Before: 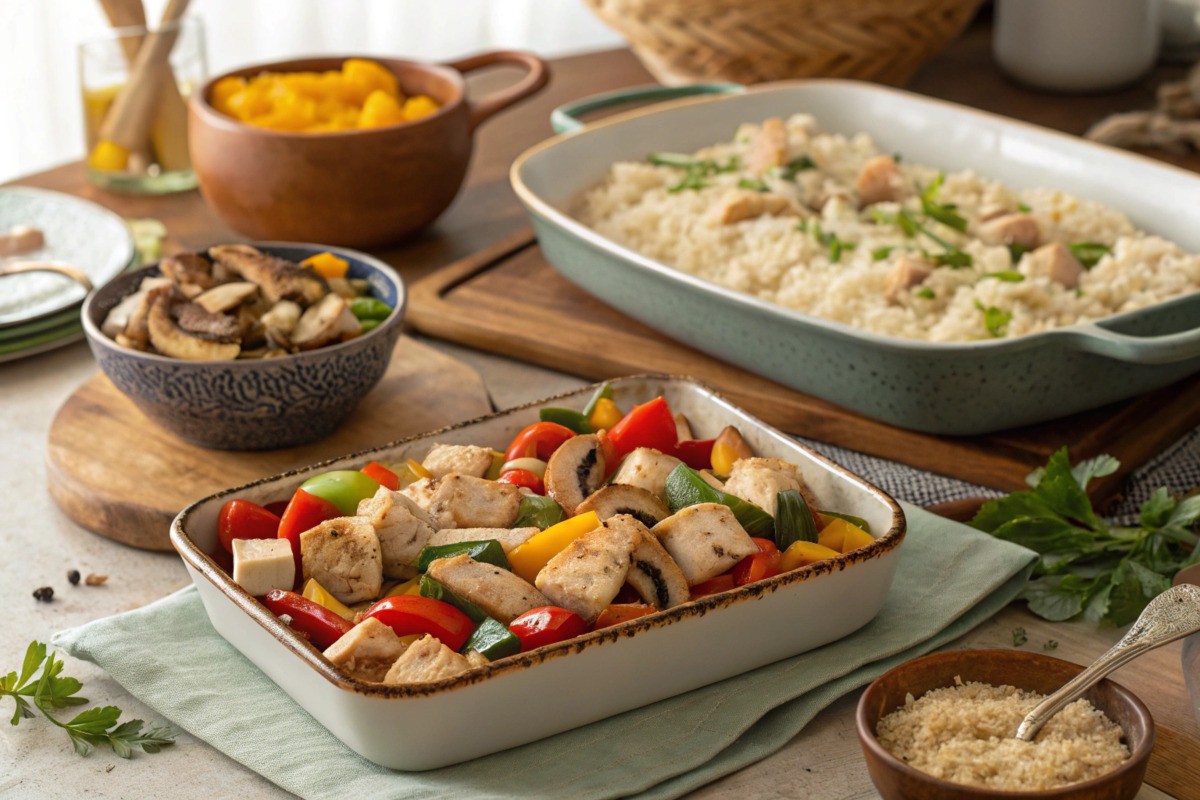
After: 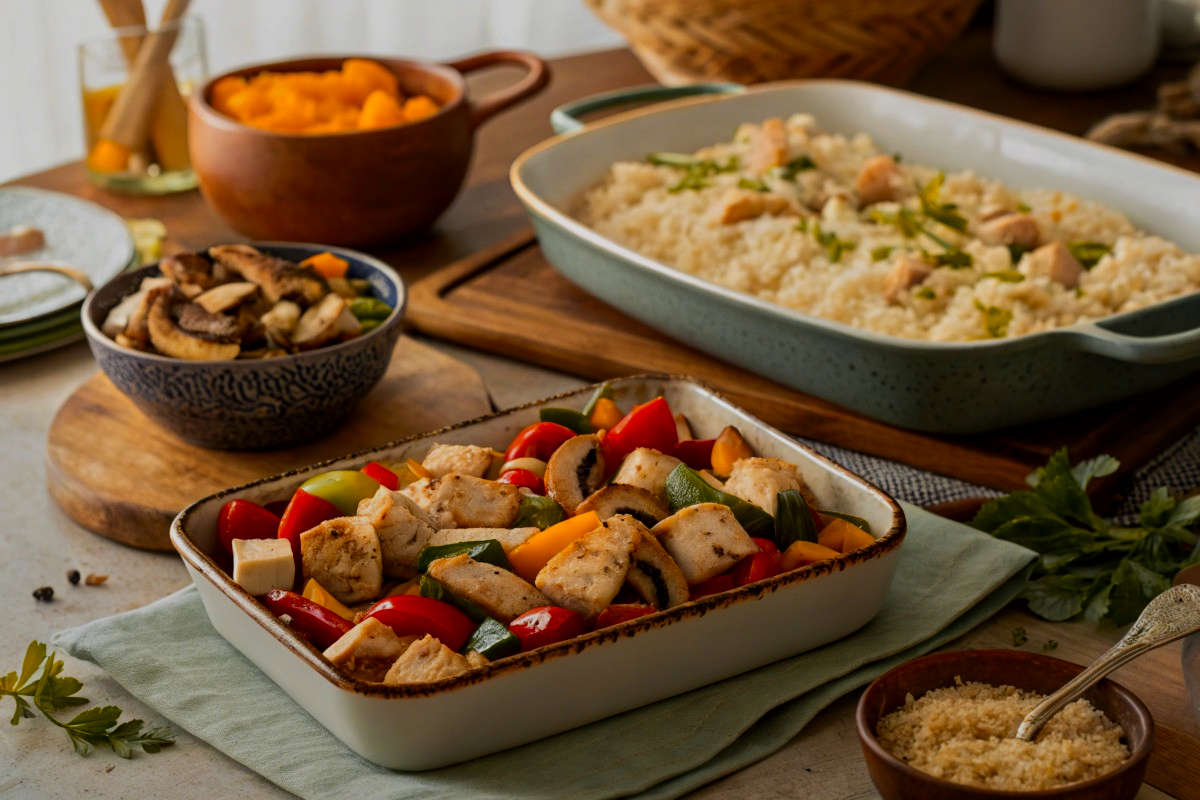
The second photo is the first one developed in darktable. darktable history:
graduated density: rotation -180°, offset 24.95
local contrast: mode bilateral grid, contrast 20, coarseness 50, detail 120%, midtone range 0.2
levels: levels [0, 0.352, 0.703]
color zones: curves: ch0 [(0, 0.499) (0.143, 0.5) (0.286, 0.5) (0.429, 0.476) (0.571, 0.284) (0.714, 0.243) (0.857, 0.449) (1, 0.499)]; ch1 [(0, 0.532) (0.143, 0.645) (0.286, 0.696) (0.429, 0.211) (0.571, 0.504) (0.714, 0.493) (0.857, 0.495) (1, 0.532)]; ch2 [(0, 0.5) (0.143, 0.5) (0.286, 0.427) (0.429, 0.324) (0.571, 0.5) (0.714, 0.5) (0.857, 0.5) (1, 0.5)]
tone equalizer: -8 EV -2 EV, -7 EV -2 EV, -6 EV -2 EV, -5 EV -2 EV, -4 EV -2 EV, -3 EV -2 EV, -2 EV -2 EV, -1 EV -1.63 EV, +0 EV -2 EV
